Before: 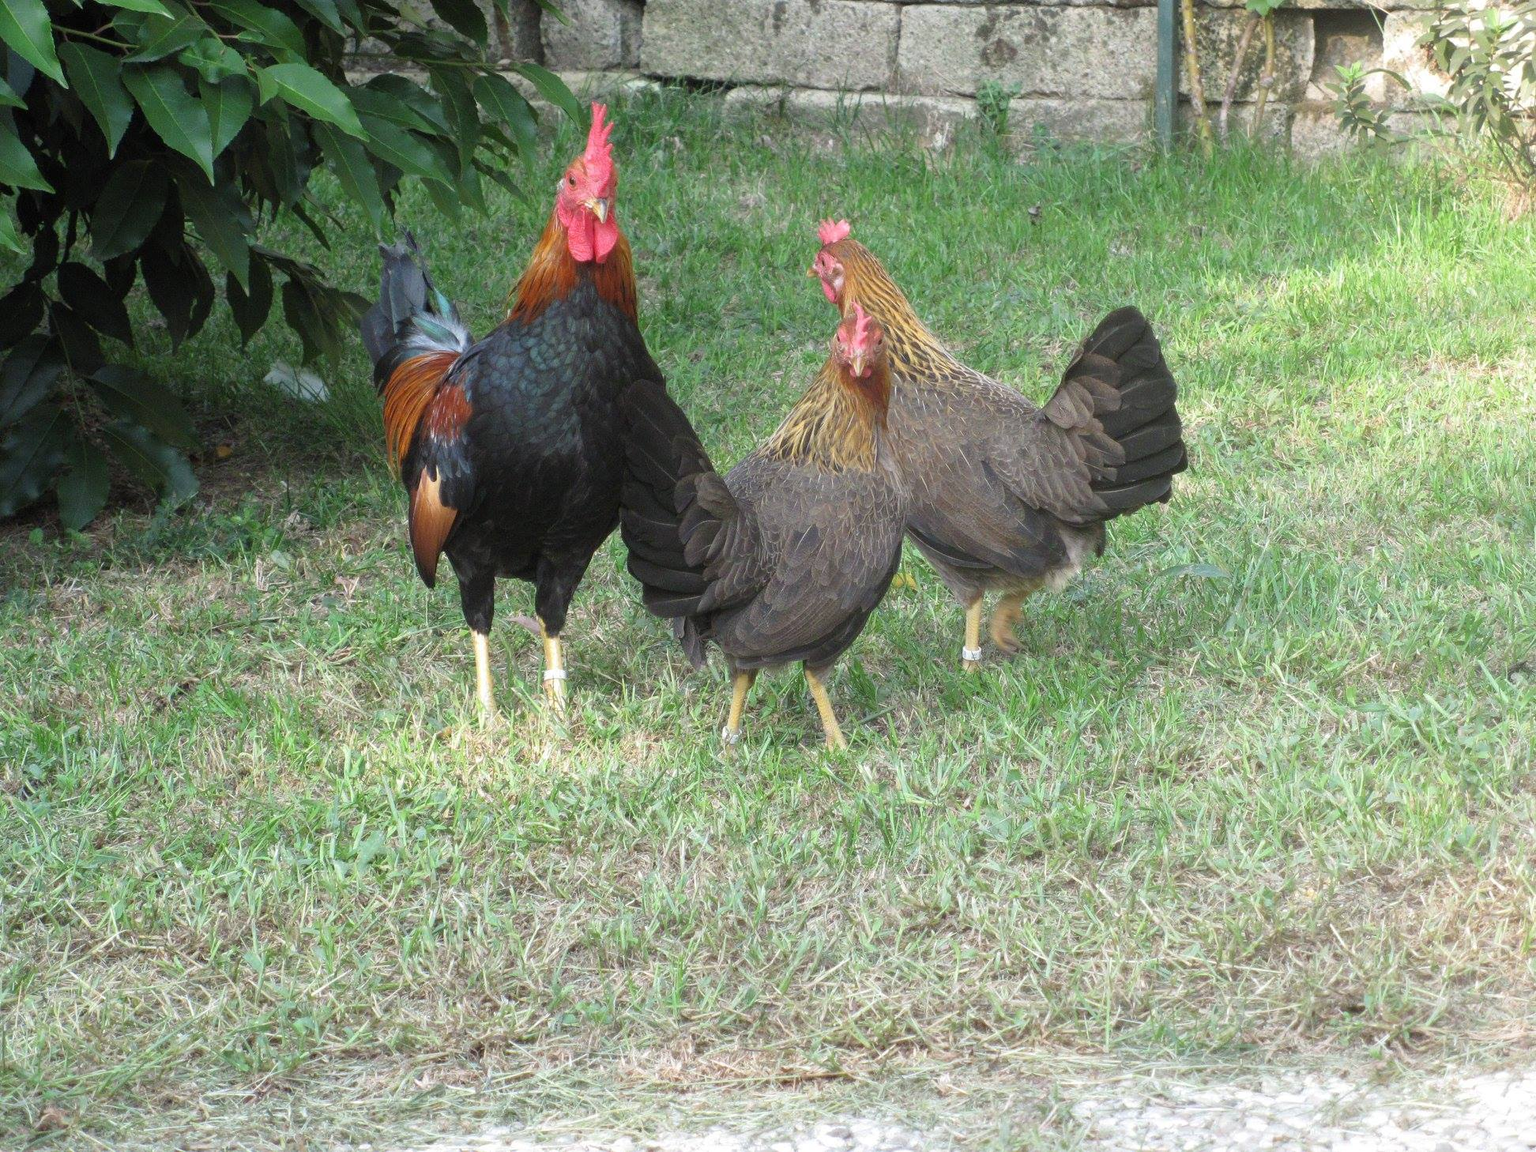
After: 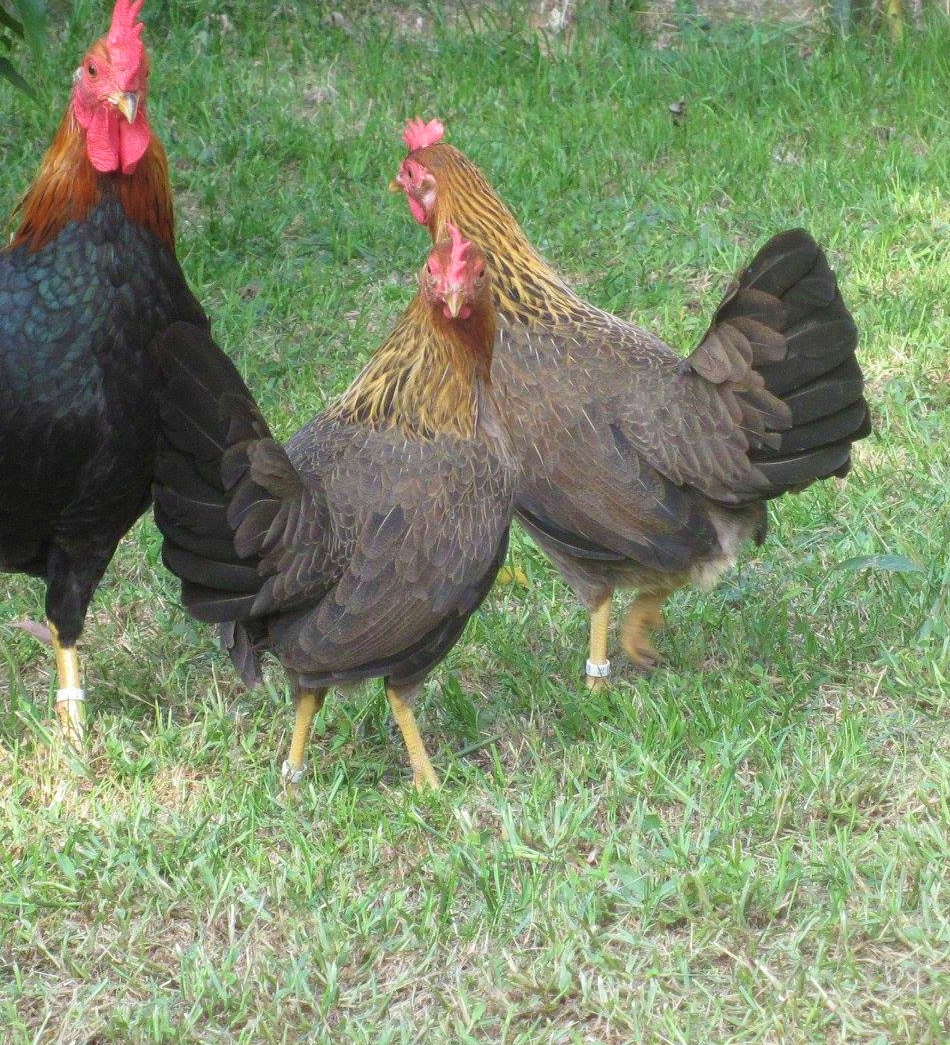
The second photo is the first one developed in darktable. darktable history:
crop: left 32.543%, top 10.928%, right 18.577%, bottom 17.393%
velvia: on, module defaults
